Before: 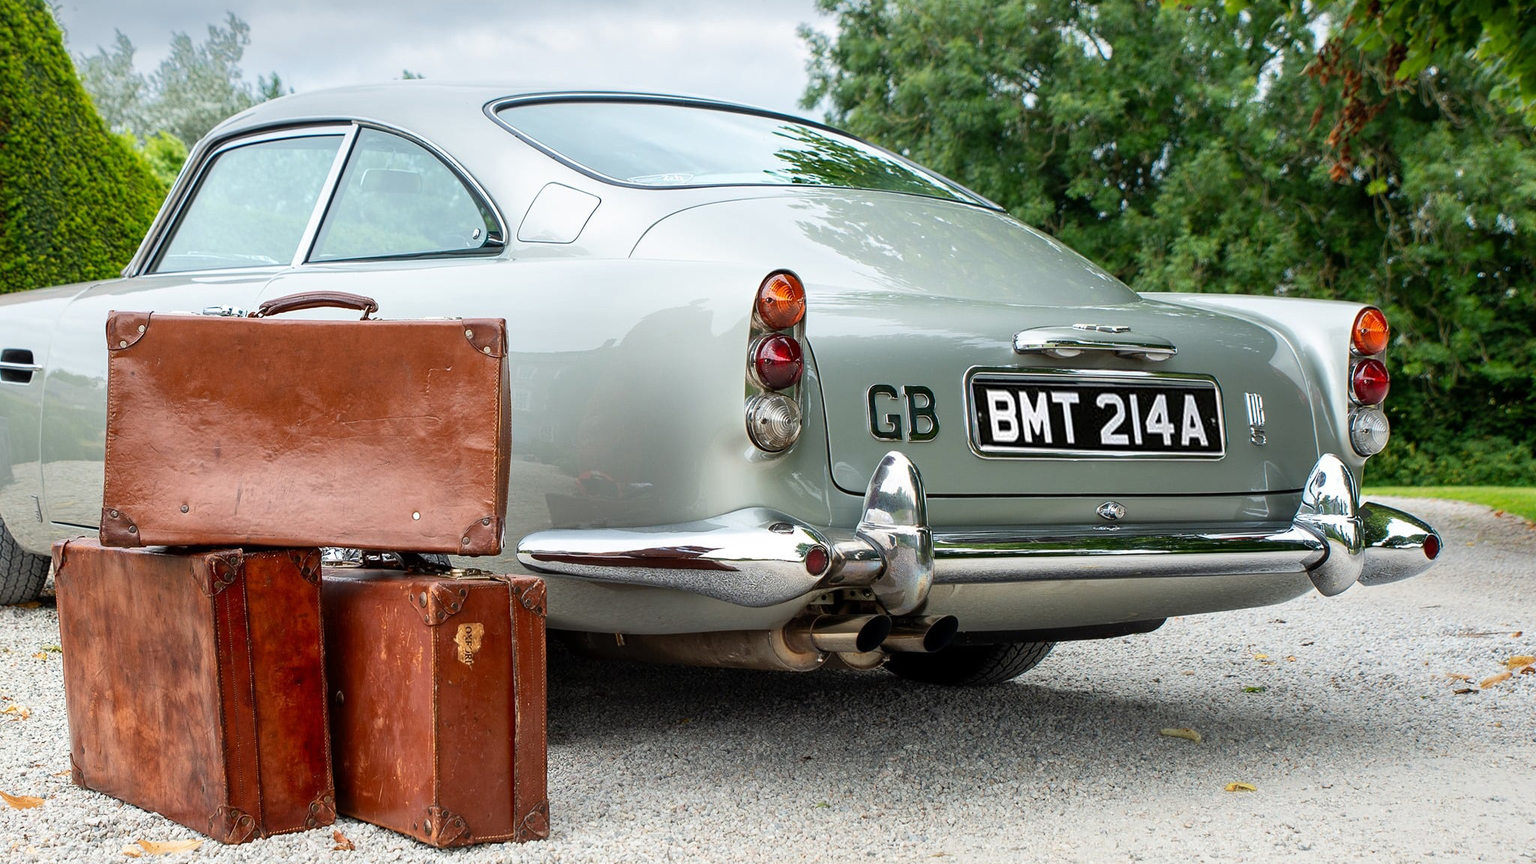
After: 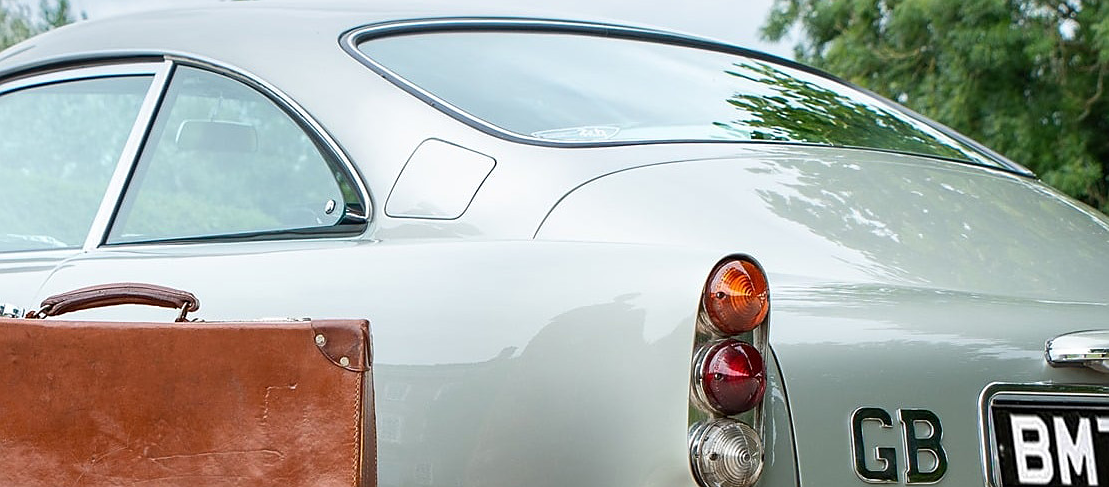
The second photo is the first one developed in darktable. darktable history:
sharpen: radius 1.011
crop: left 14.924%, top 9.13%, right 30.909%, bottom 48.552%
color correction: highlights a* 0.056, highlights b* -0.248
